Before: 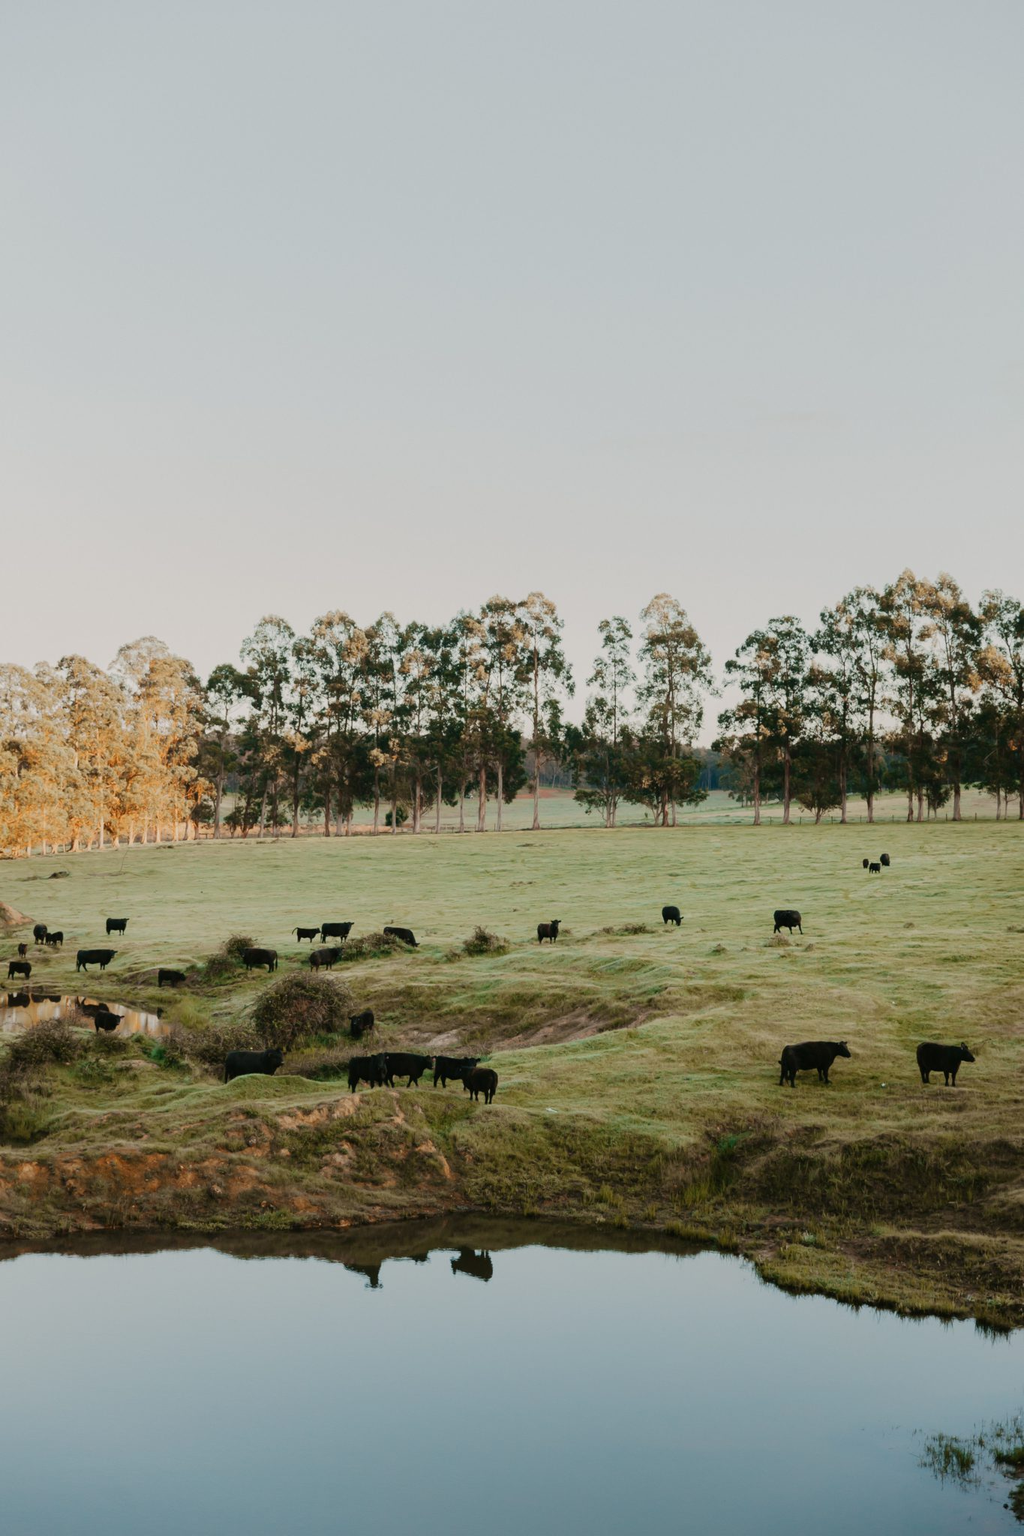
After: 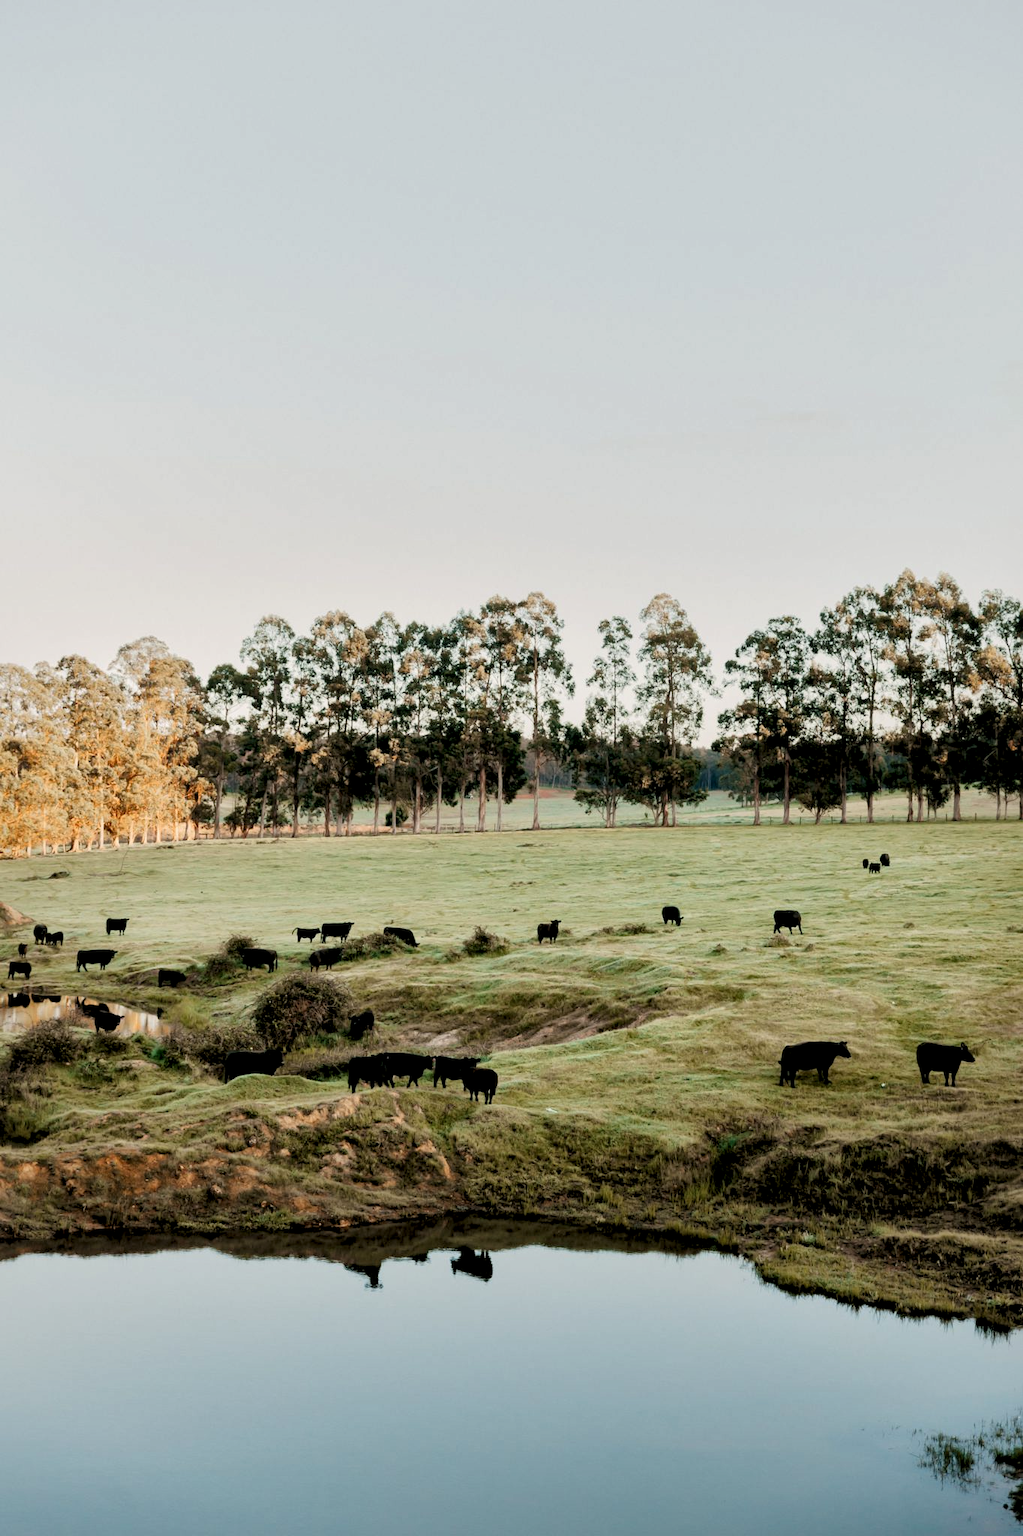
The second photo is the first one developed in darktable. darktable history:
local contrast: mode bilateral grid, contrast 25, coarseness 60, detail 151%, midtone range 0.2
rgb levels: levels [[0.013, 0.434, 0.89], [0, 0.5, 1], [0, 0.5, 1]]
